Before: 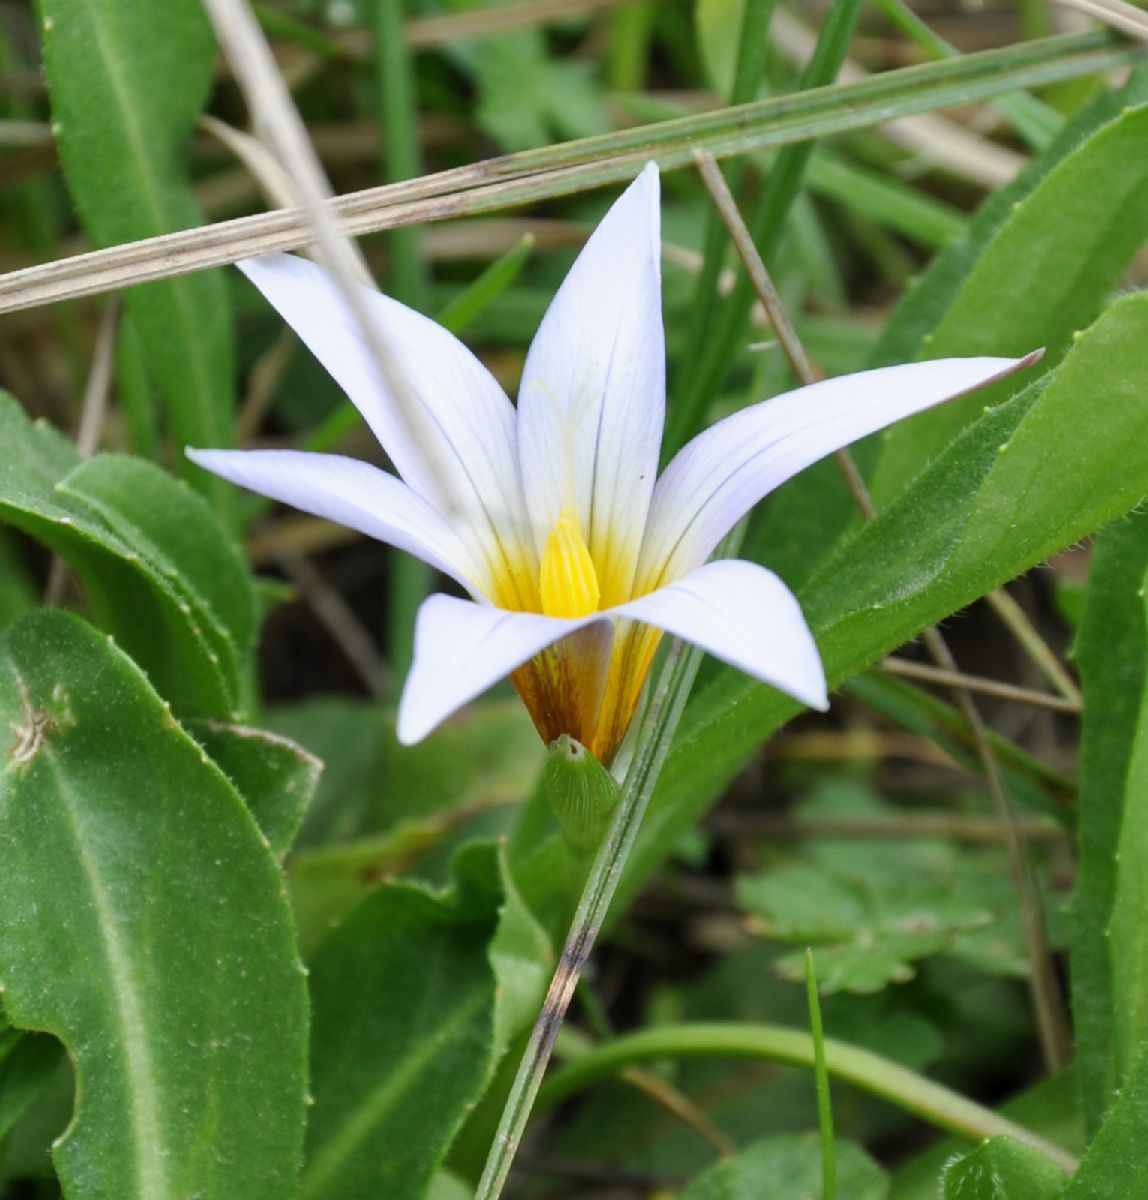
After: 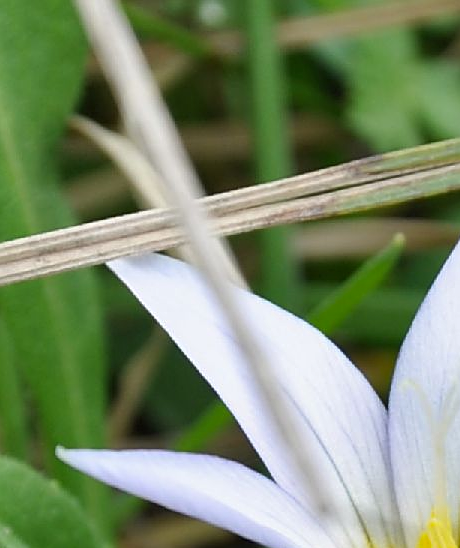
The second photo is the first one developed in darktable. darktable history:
shadows and highlights: shadows 61.2, highlights -60.28, soften with gaussian
sharpen: on, module defaults
crop and rotate: left 11.262%, top 0.059%, right 48.589%, bottom 54.264%
